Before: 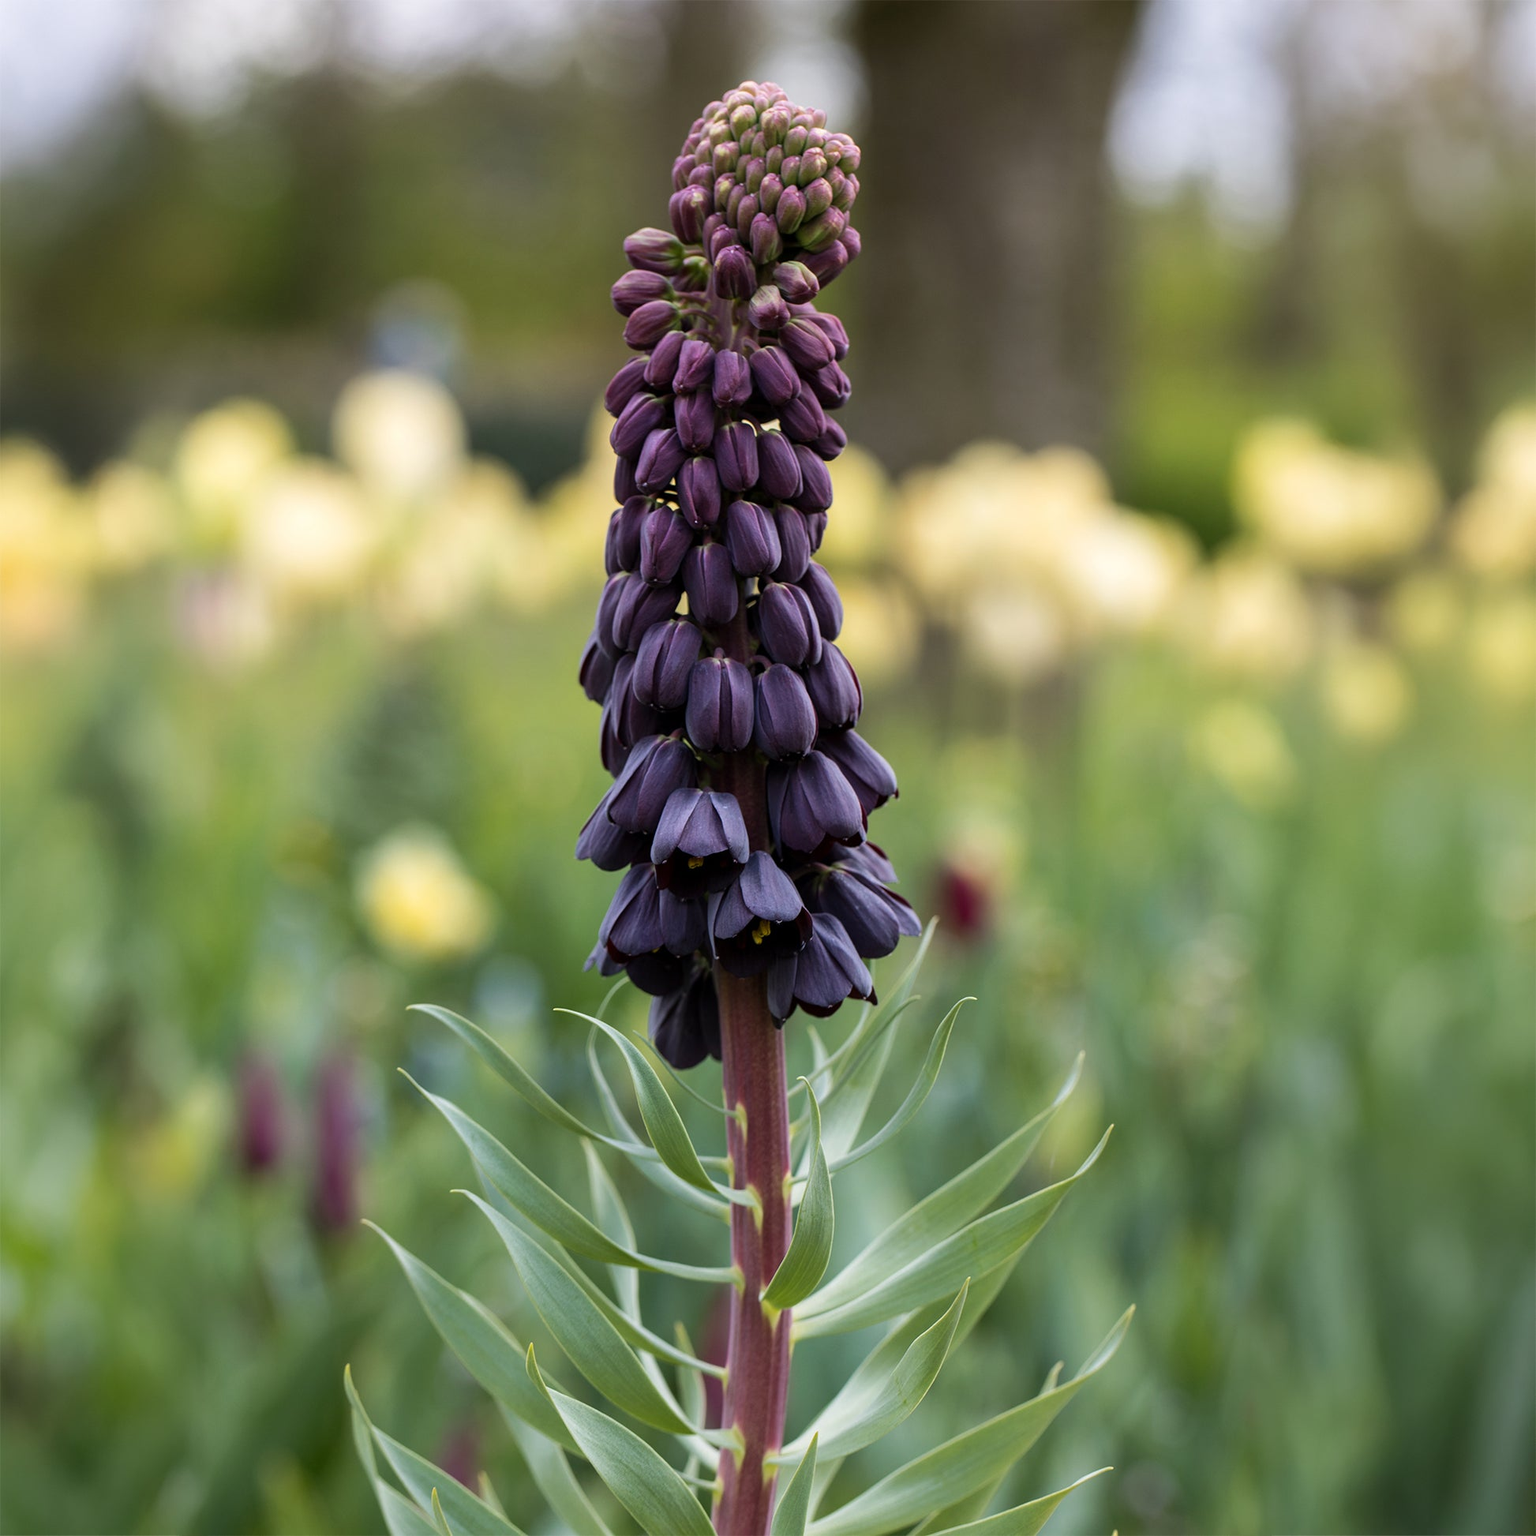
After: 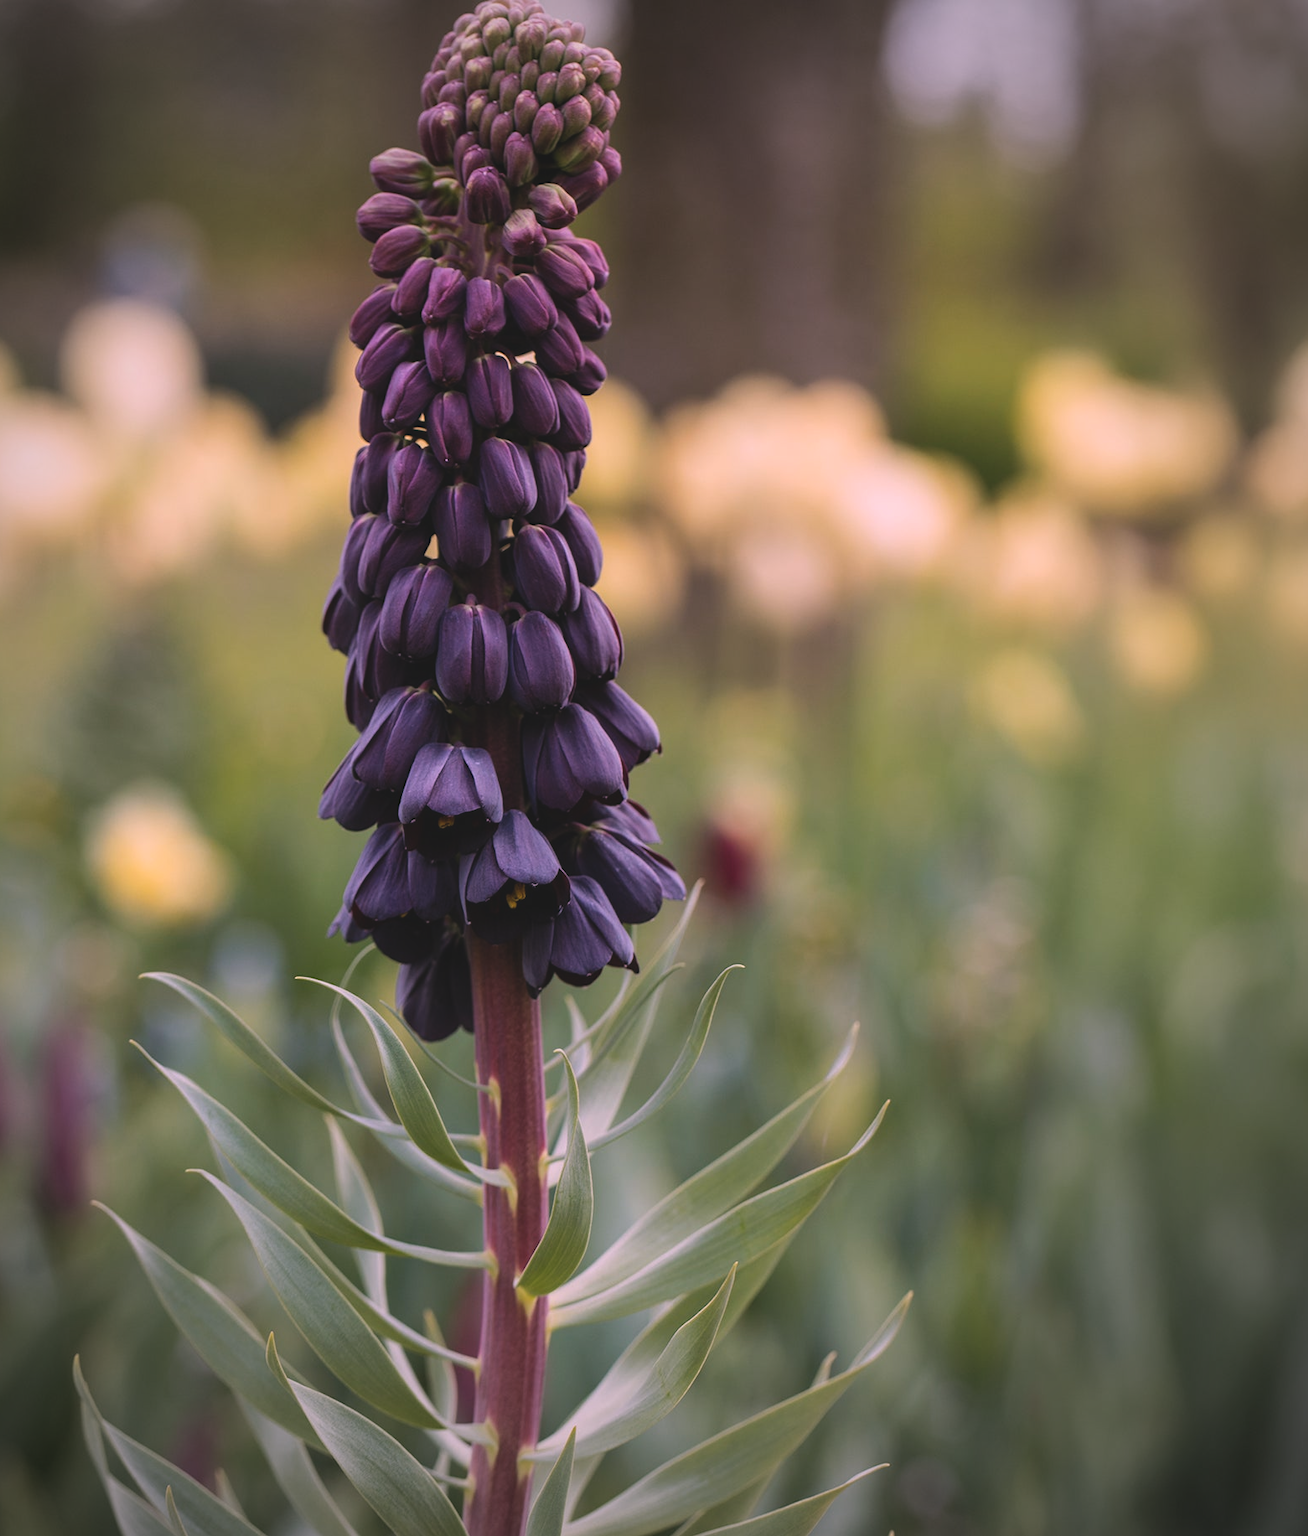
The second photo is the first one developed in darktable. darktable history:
crop and rotate: left 17.959%, top 5.771%, right 1.742%
white balance: red 1.188, blue 1.11
exposure: black level correction -0.015, exposure -0.5 EV, compensate highlight preservation false
vignetting: fall-off start 71.74%
